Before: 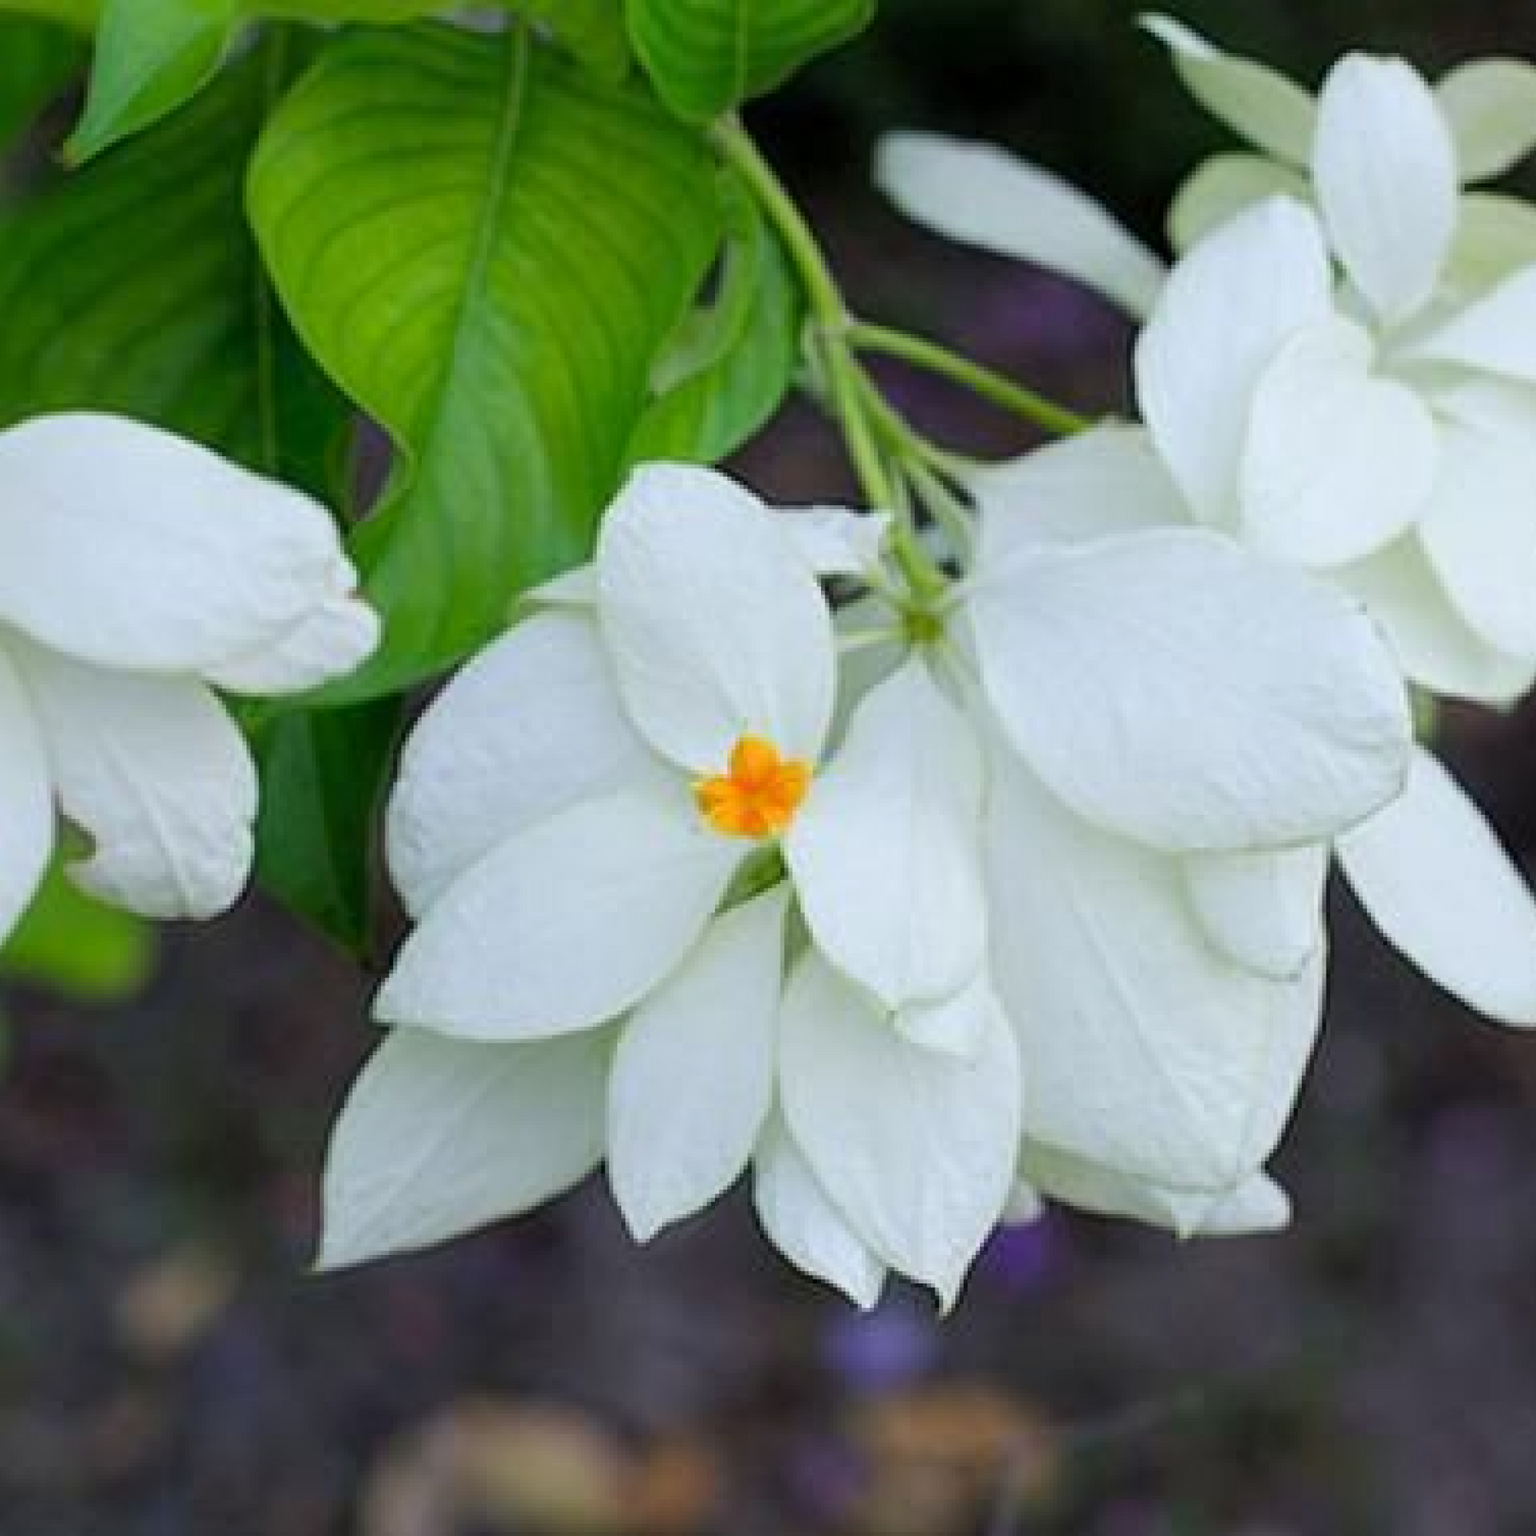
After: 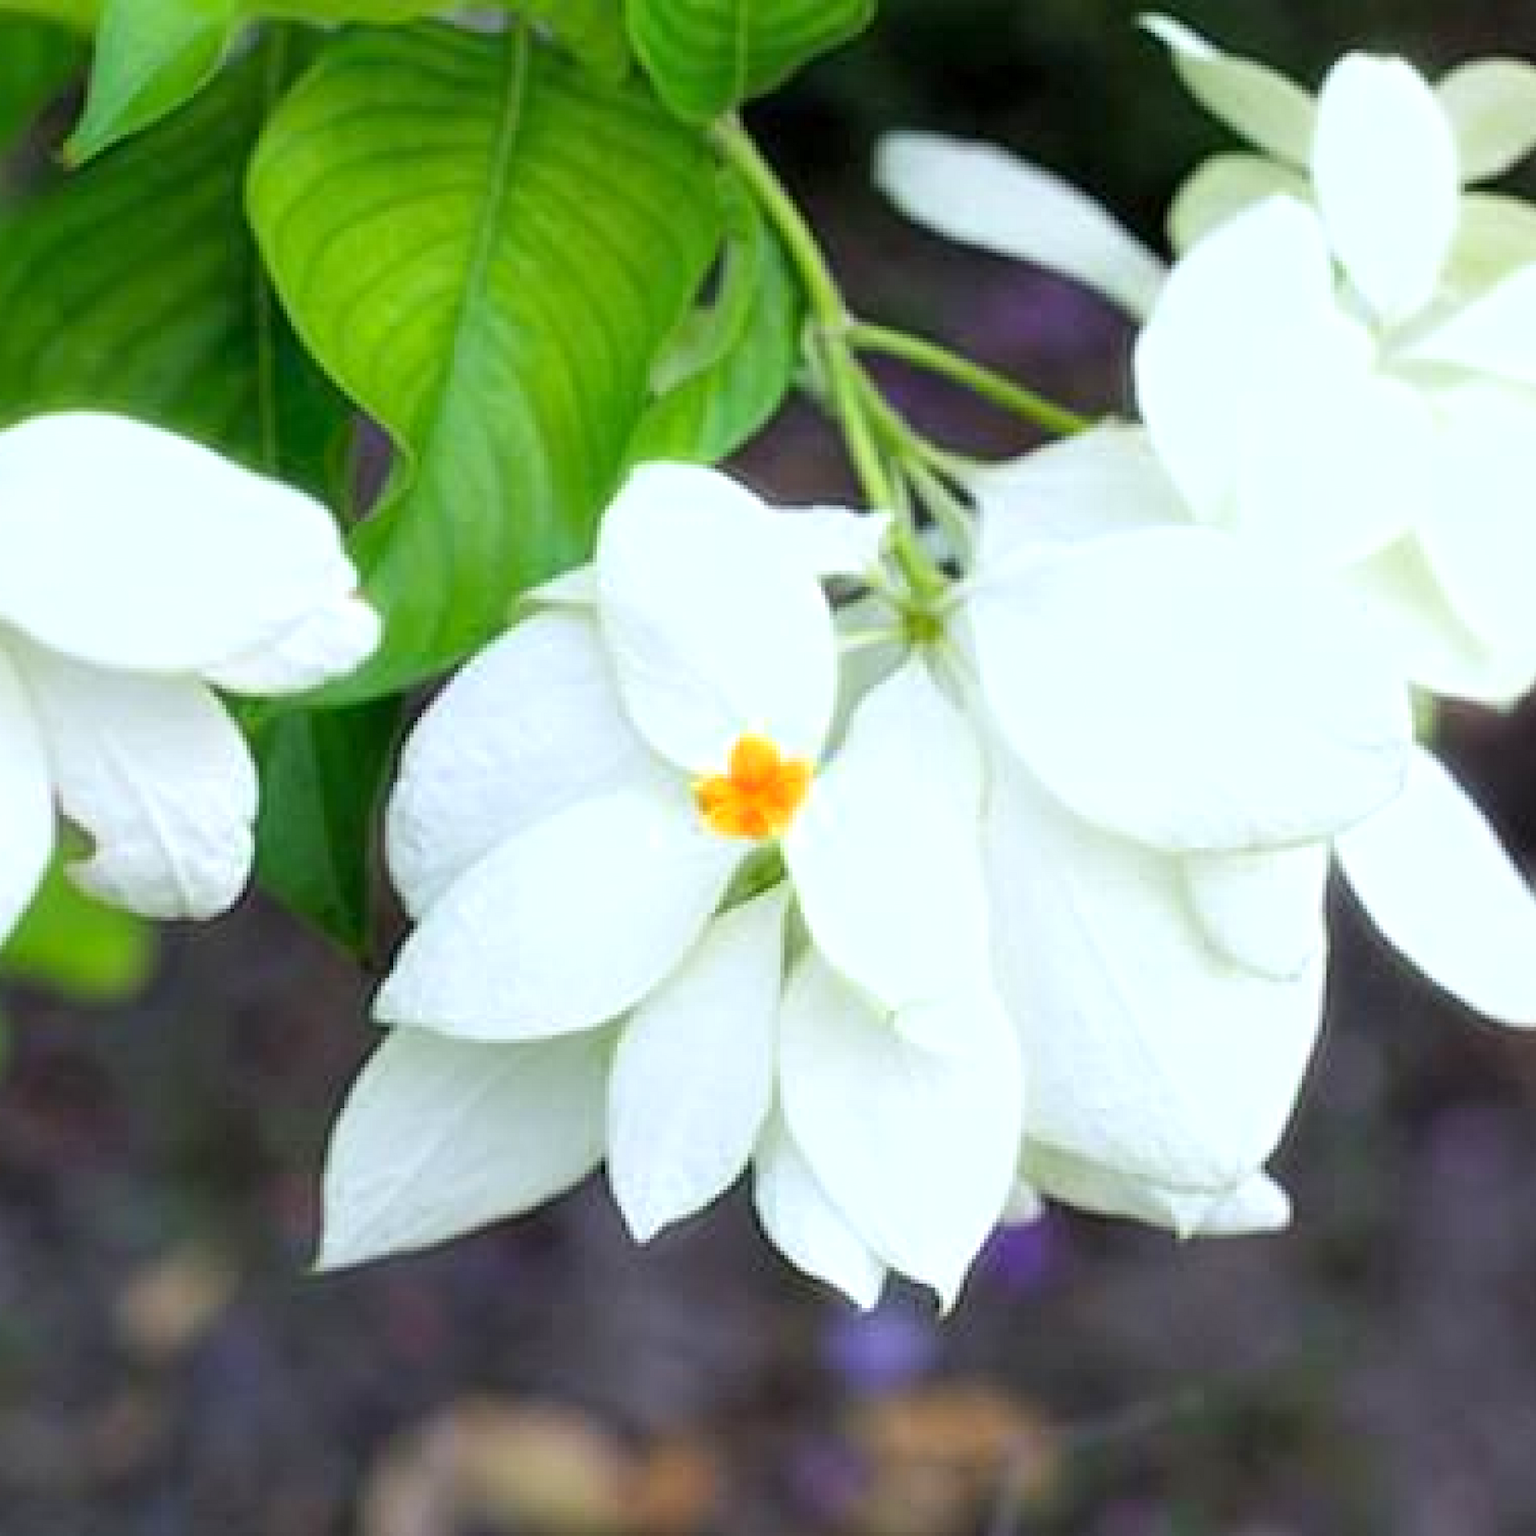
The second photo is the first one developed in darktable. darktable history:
exposure: exposure 0.669 EV, compensate highlight preservation false
bloom: size 3%, threshold 100%, strength 0%
